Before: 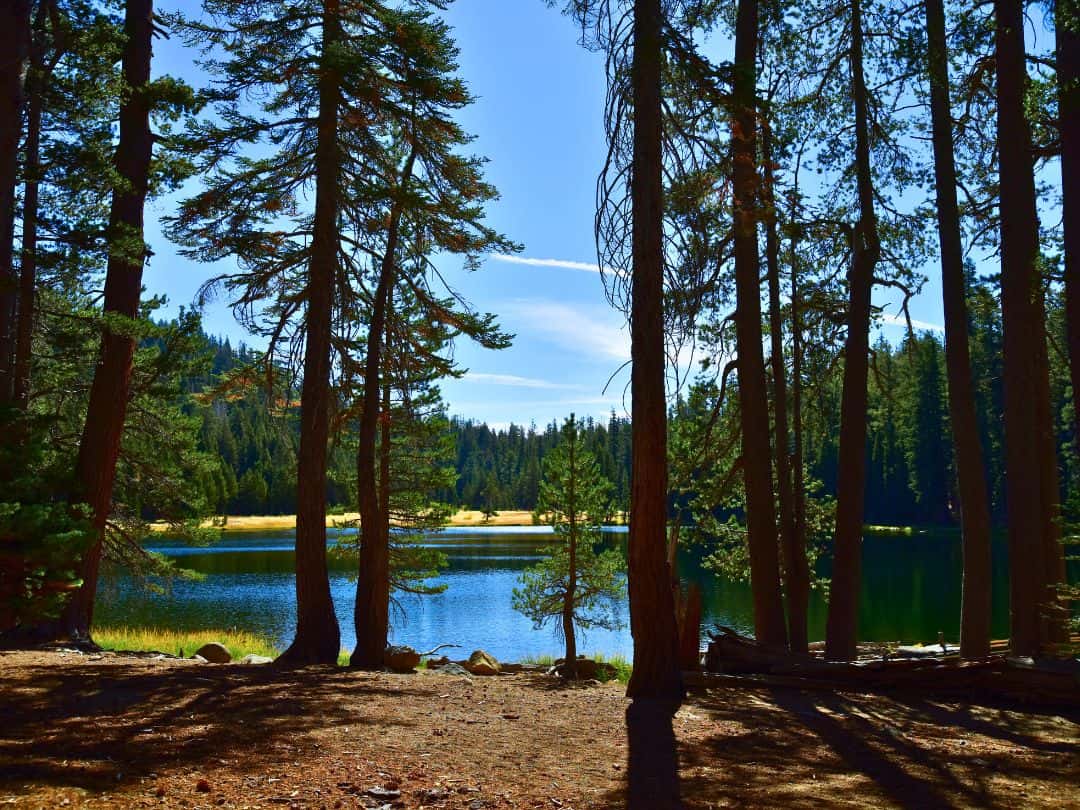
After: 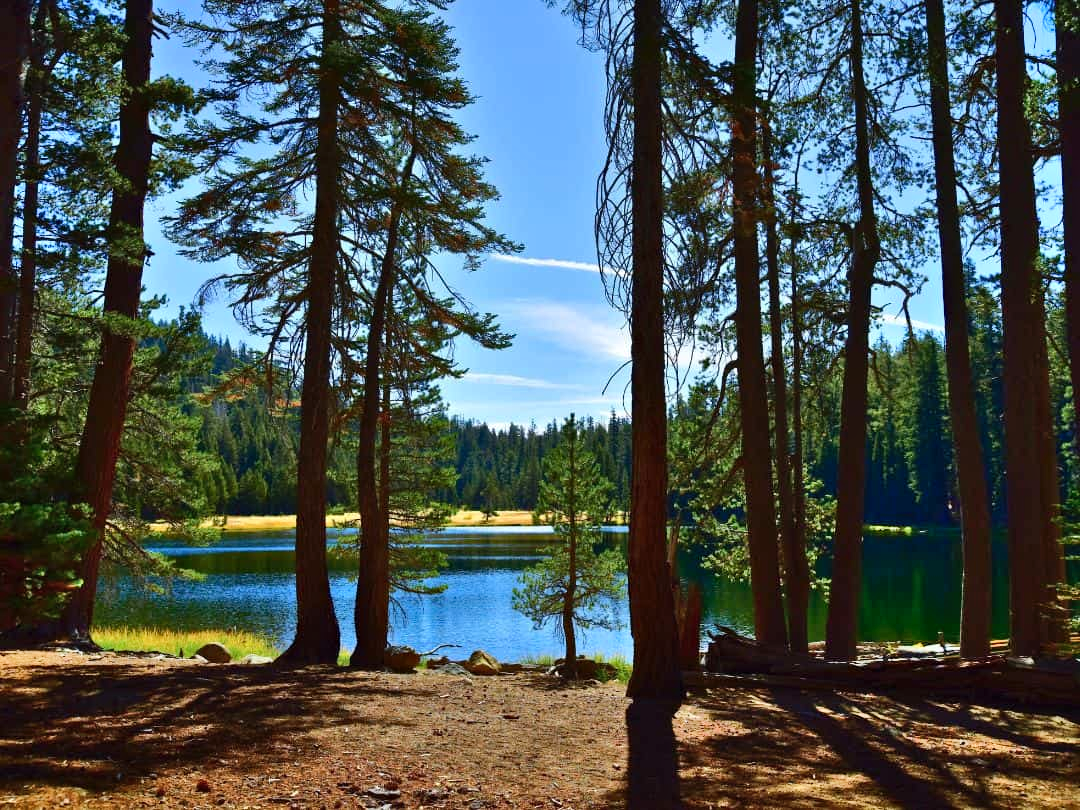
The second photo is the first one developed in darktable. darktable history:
shadows and highlights: white point adjustment 0.822, soften with gaussian
haze removal: compatibility mode true, adaptive false
